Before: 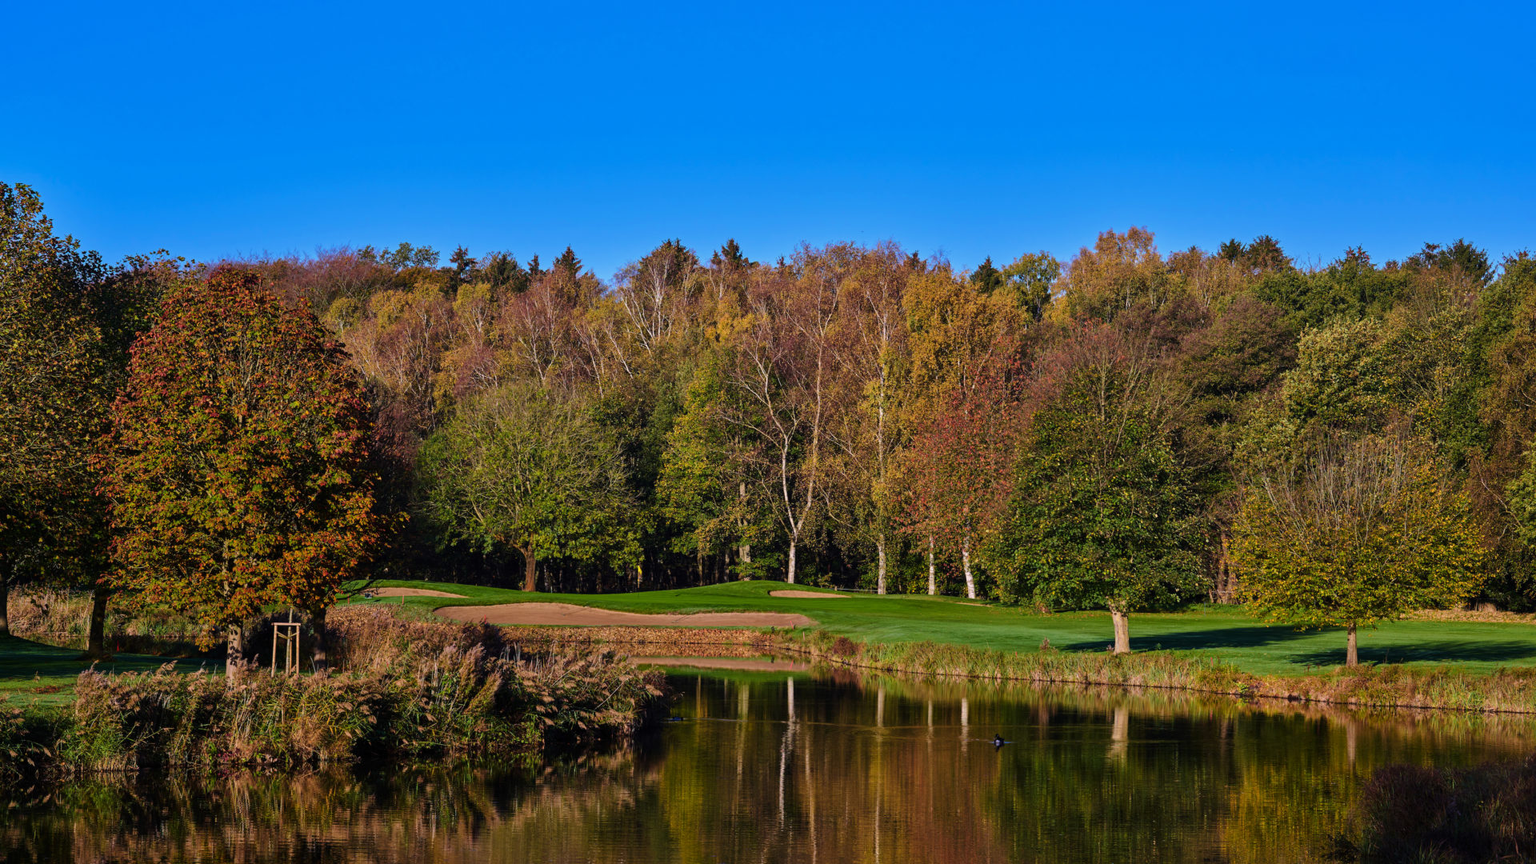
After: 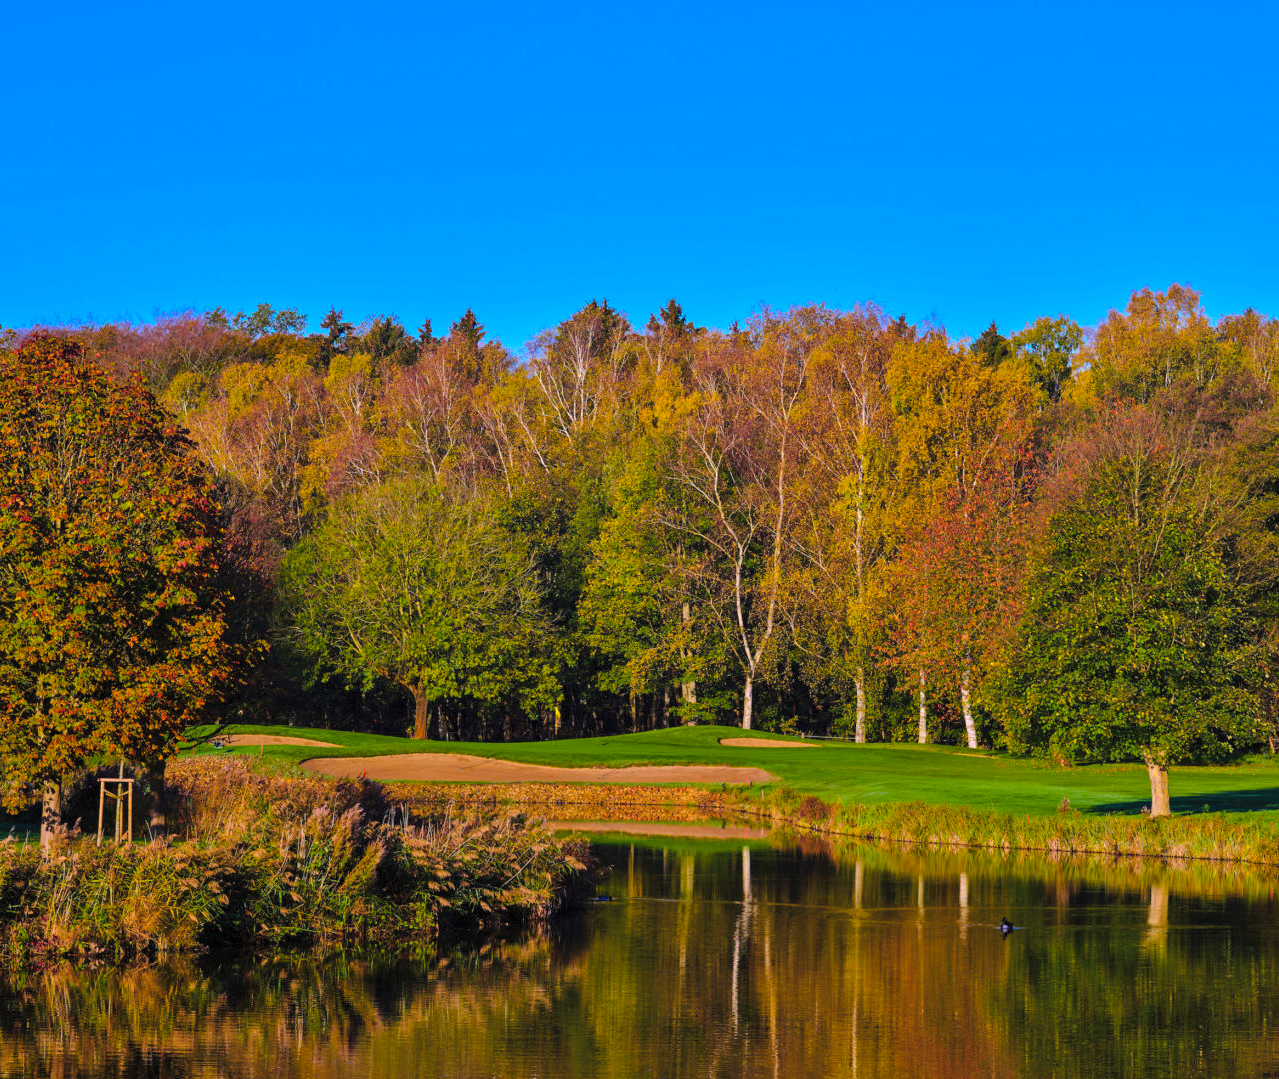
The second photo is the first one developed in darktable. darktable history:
crop and rotate: left 12.648%, right 20.685%
contrast brightness saturation: brightness 0.13
color balance rgb: linear chroma grading › global chroma 15%, perceptual saturation grading › global saturation 30%
